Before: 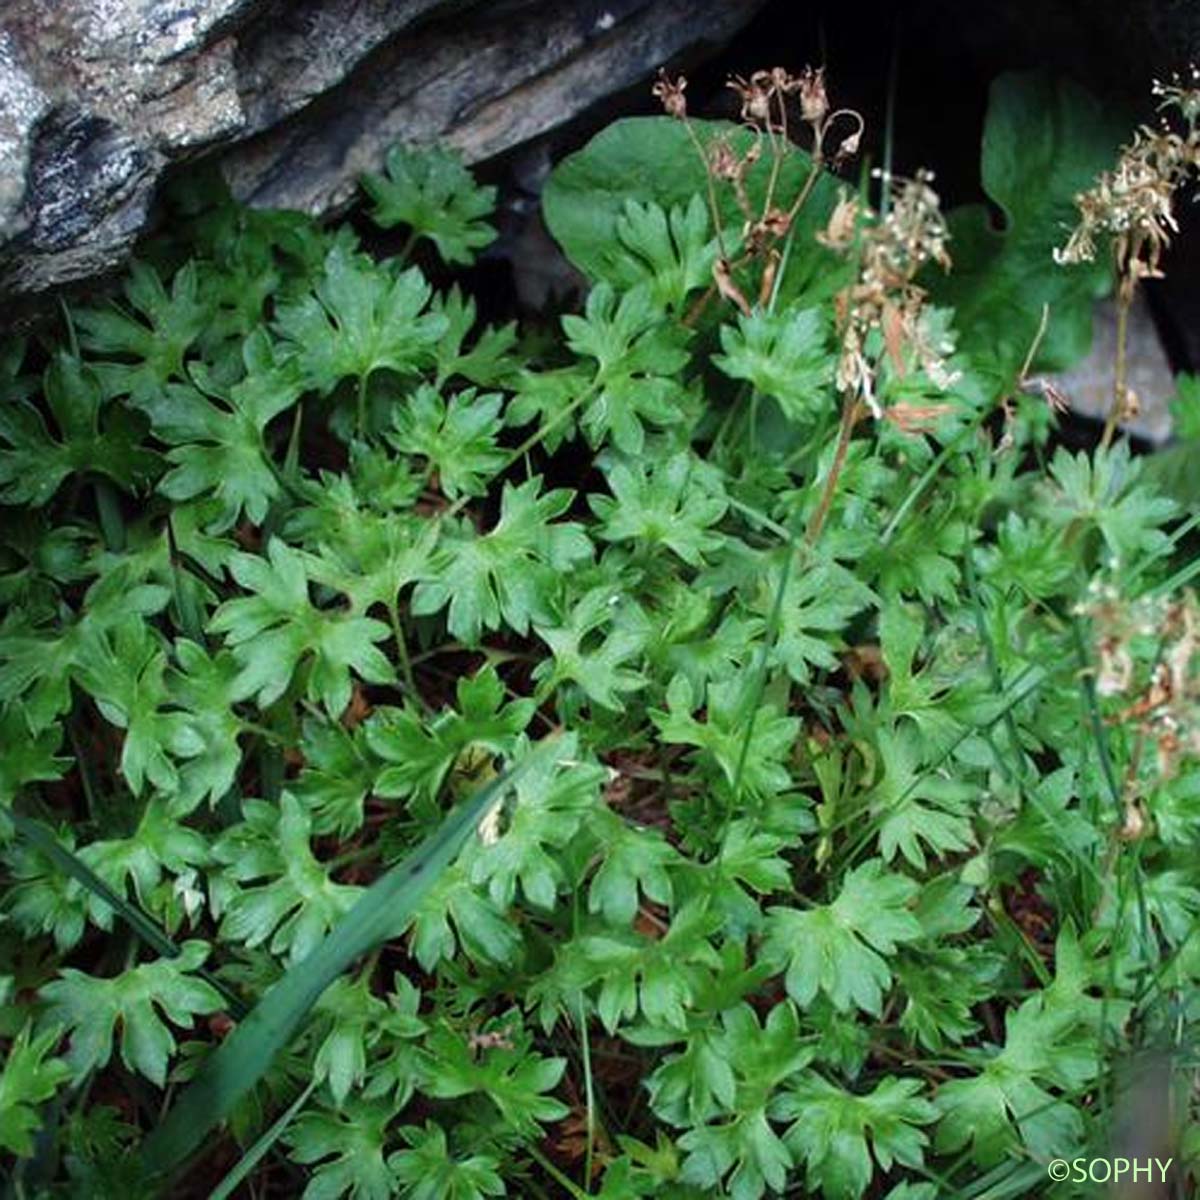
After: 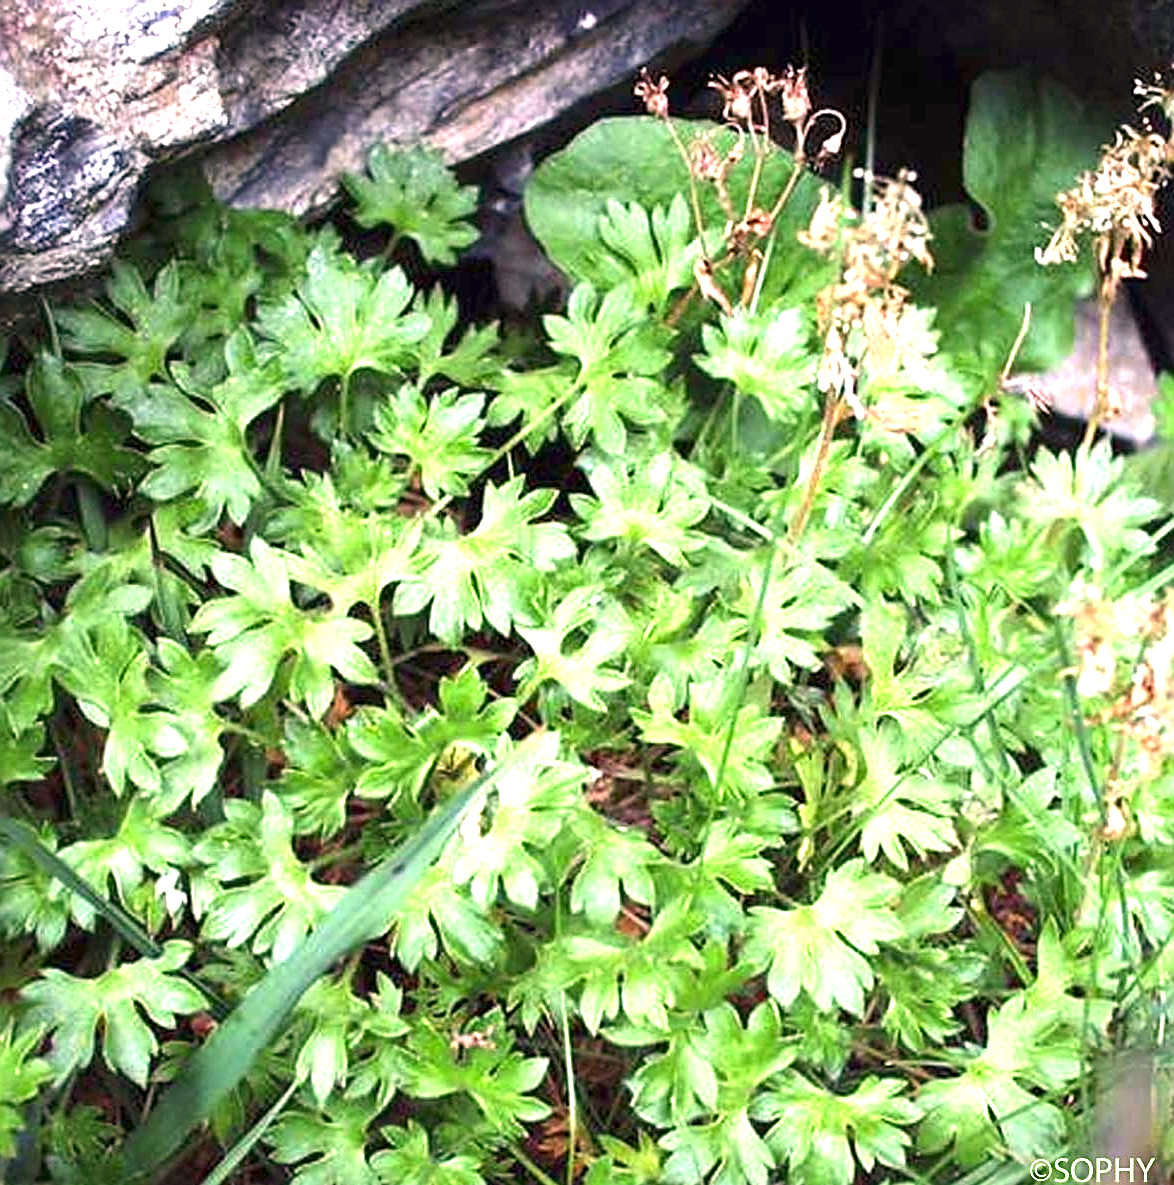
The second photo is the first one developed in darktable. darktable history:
exposure: black level correction 0, exposure 1.685 EV, compensate highlight preservation false
crop and rotate: left 1.529%, right 0.584%, bottom 1.209%
color correction: highlights a* 14.68, highlights b* 4.9
sharpen: on, module defaults
